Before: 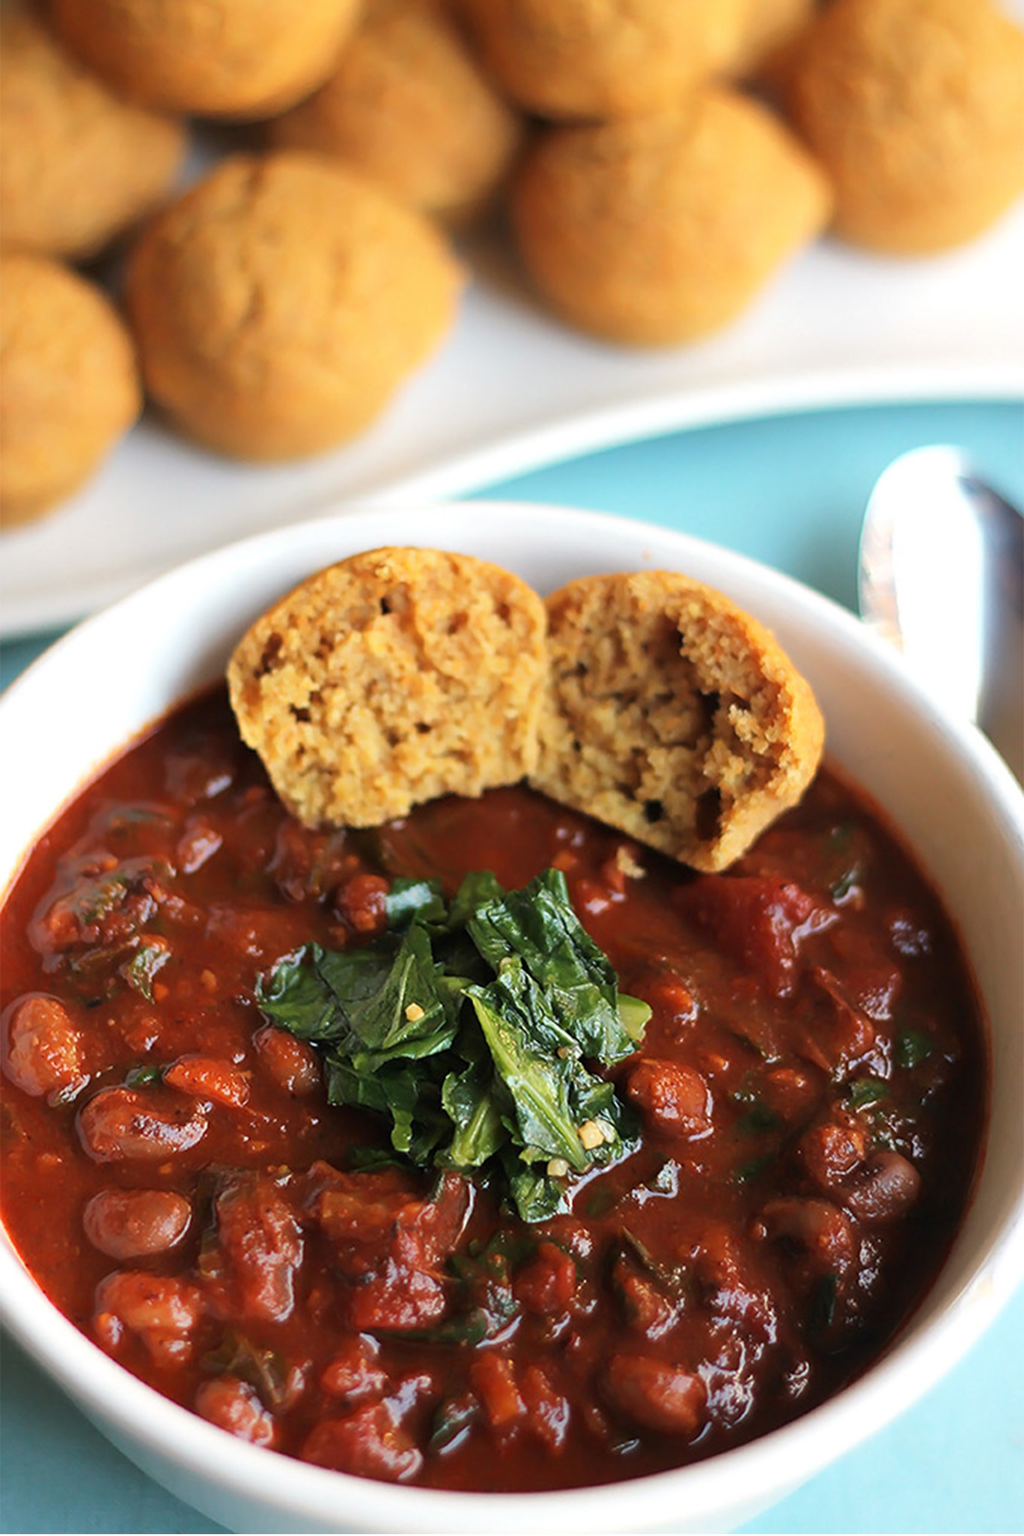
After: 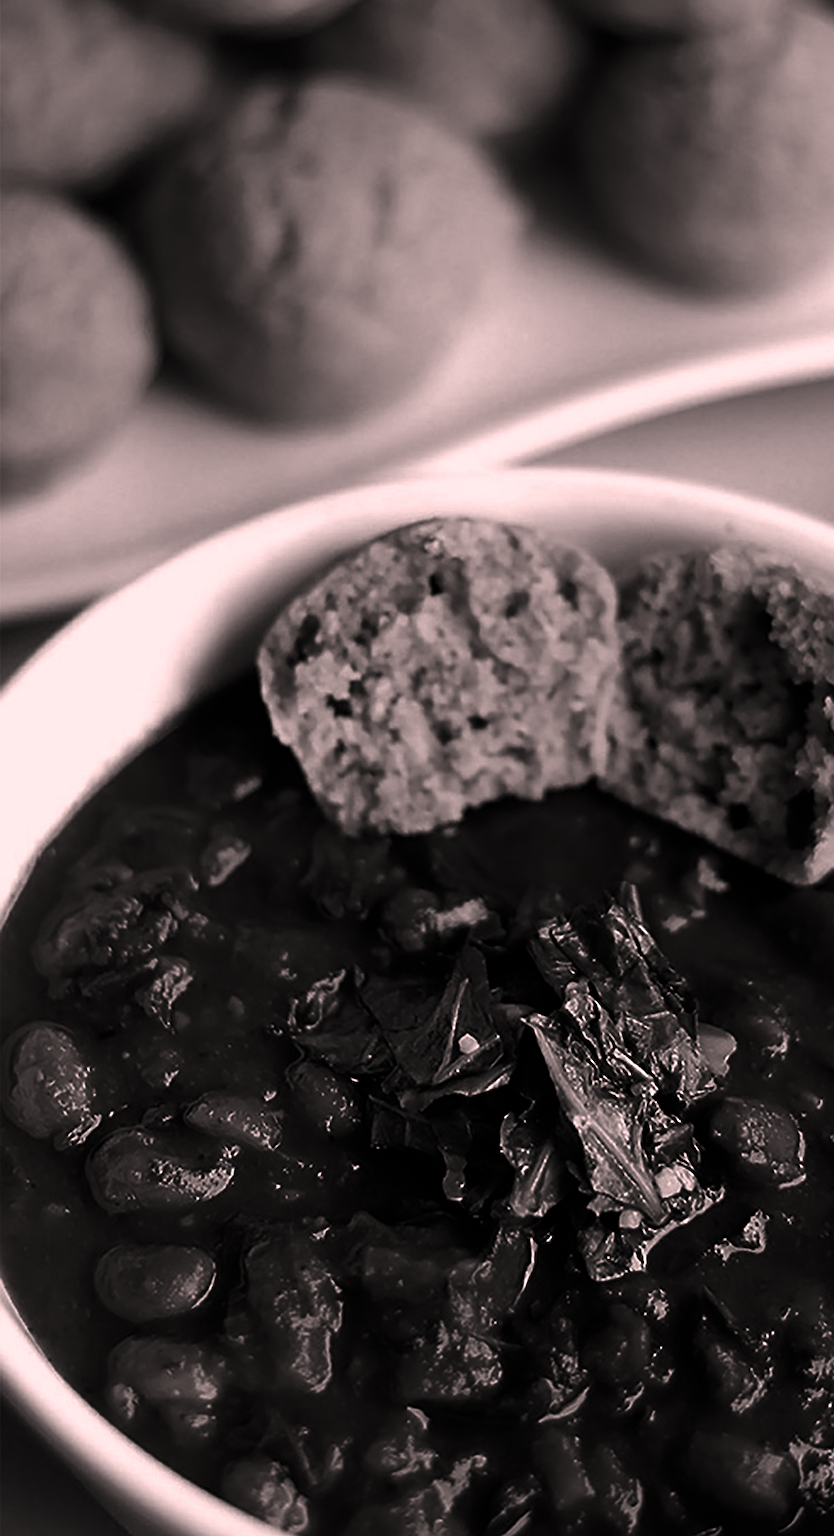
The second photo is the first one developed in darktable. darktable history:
crop: top 5.772%, right 27.86%, bottom 5.713%
contrast brightness saturation: contrast -0.035, brightness -0.609, saturation -0.995
sharpen: on, module defaults
haze removal: compatibility mode true, adaptive false
color correction: highlights a* 14.71, highlights b* 4.79
